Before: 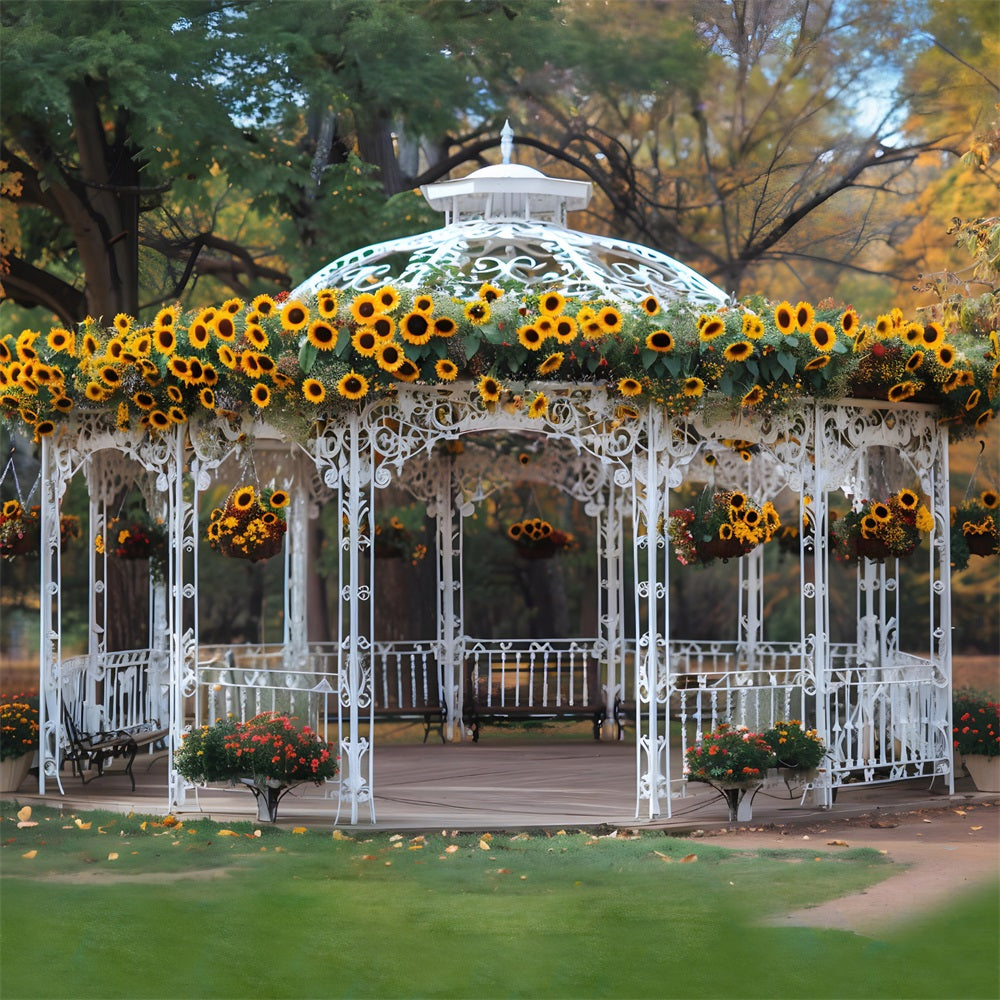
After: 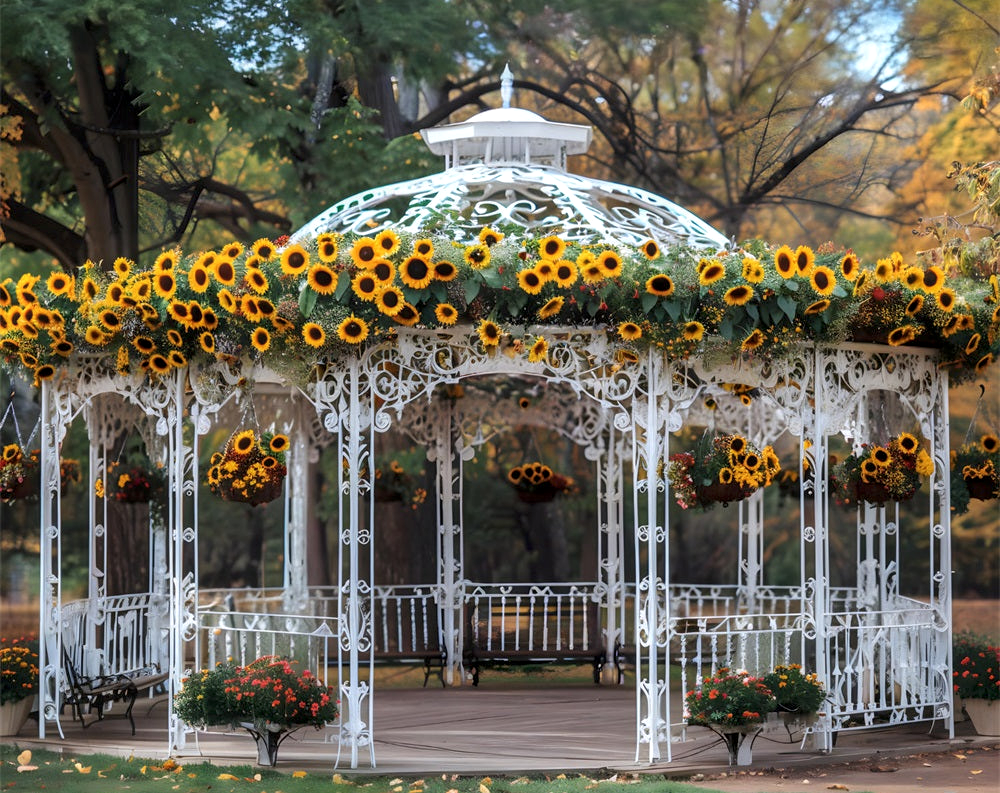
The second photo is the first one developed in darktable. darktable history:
local contrast: detail 130%
crop and rotate: top 5.667%, bottom 14.937%
